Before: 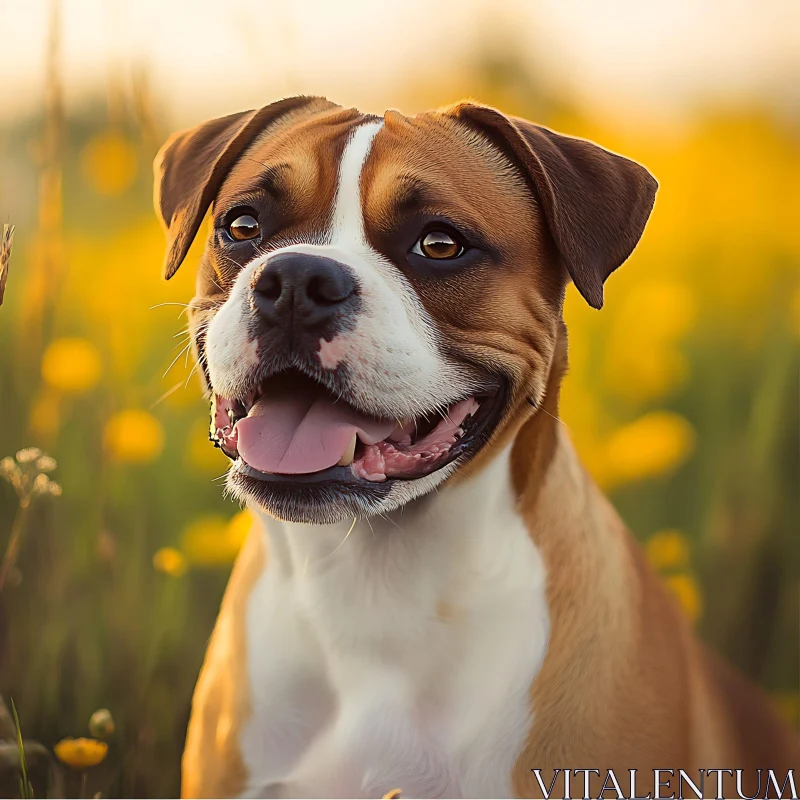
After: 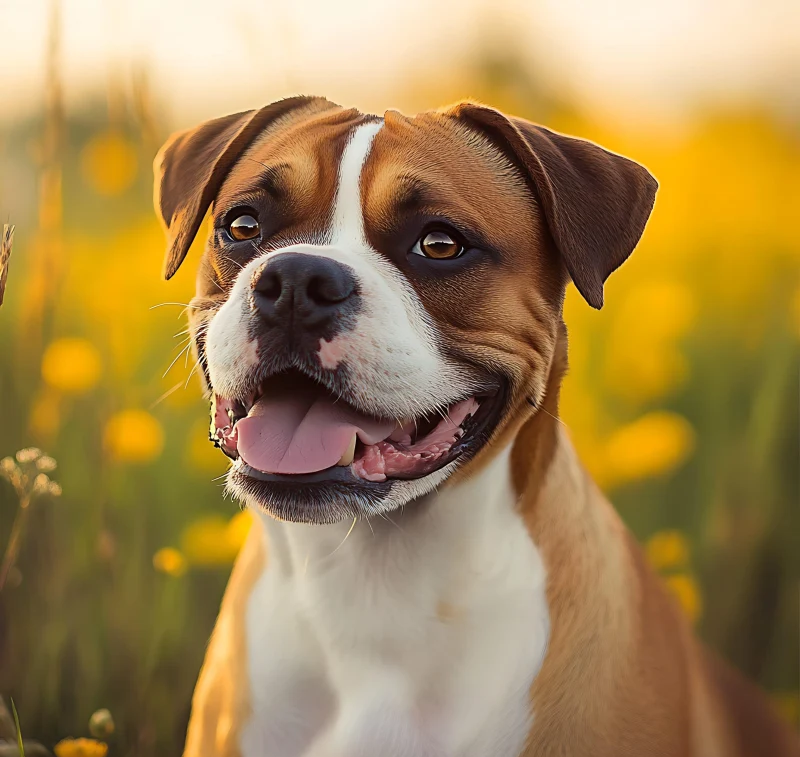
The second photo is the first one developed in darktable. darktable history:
crop and rotate: top 0.011%, bottom 5.268%
